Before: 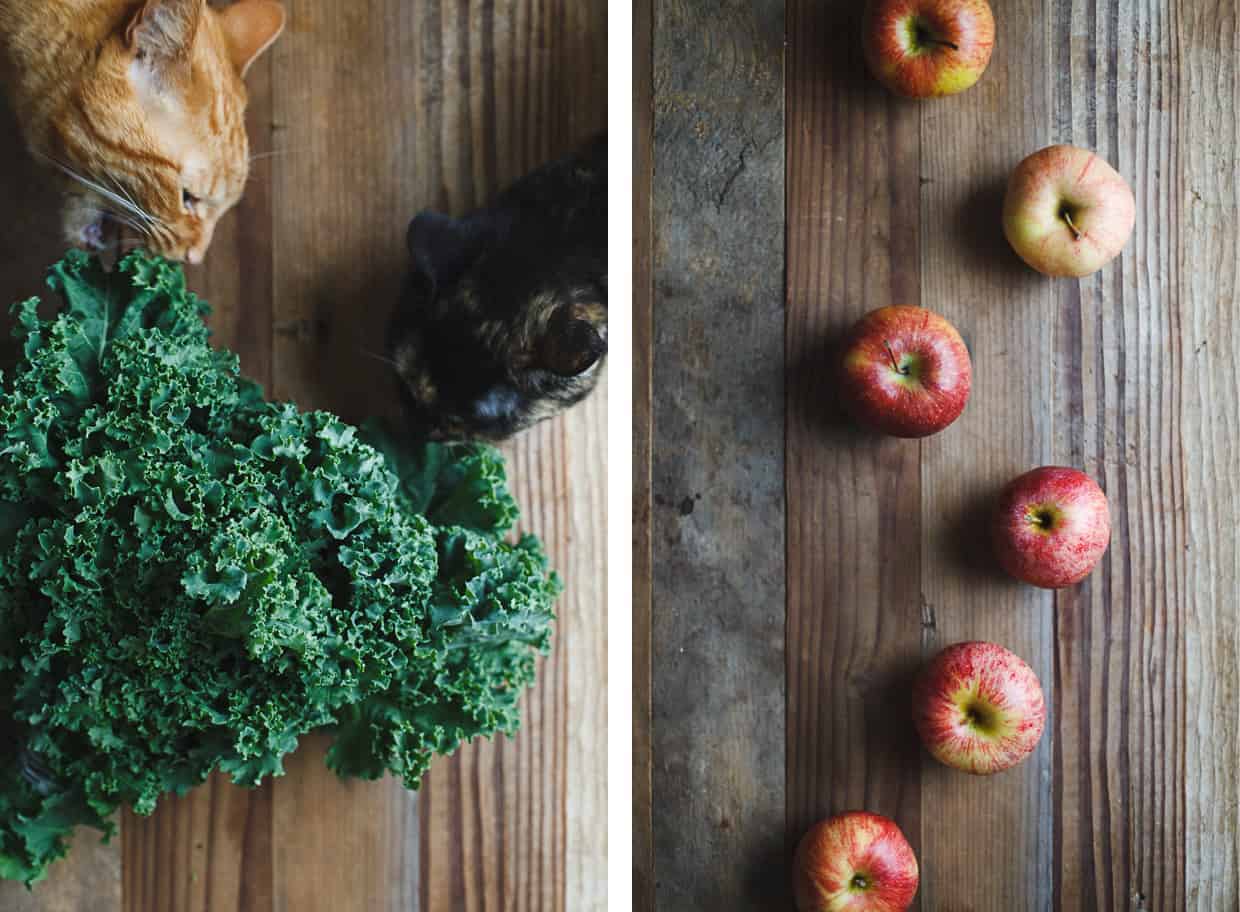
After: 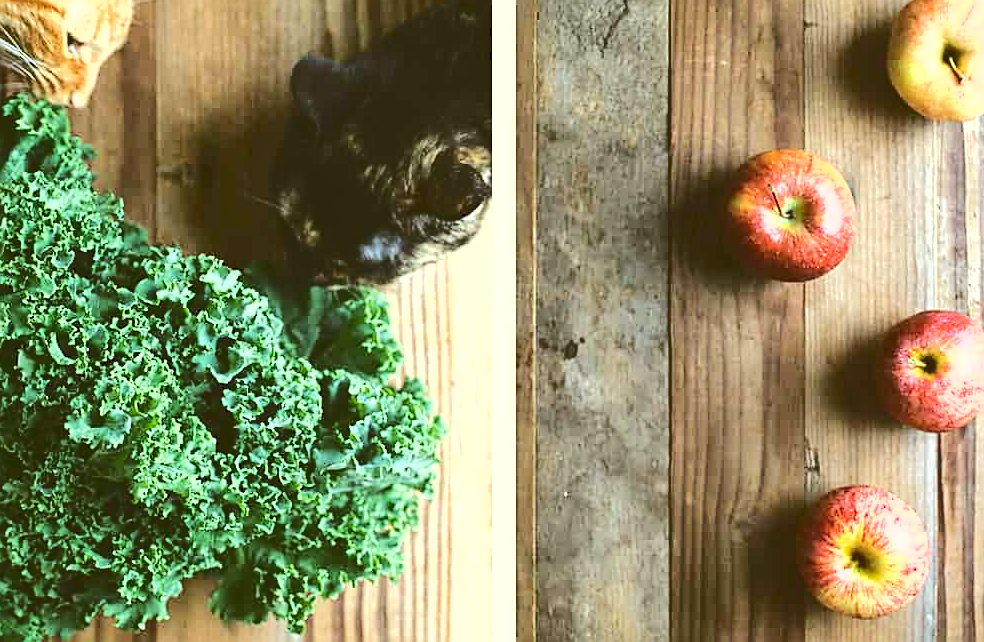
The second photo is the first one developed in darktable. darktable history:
exposure: black level correction 0, exposure 1.199 EV, compensate exposure bias true, compensate highlight preservation false
tone curve: curves: ch0 [(0, 0) (0.003, 0.14) (0.011, 0.141) (0.025, 0.141) (0.044, 0.142) (0.069, 0.146) (0.1, 0.151) (0.136, 0.16) (0.177, 0.182) (0.224, 0.214) (0.277, 0.272) (0.335, 0.35) (0.399, 0.453) (0.468, 0.548) (0.543, 0.634) (0.623, 0.715) (0.709, 0.778) (0.801, 0.848) (0.898, 0.902) (1, 1)], color space Lab, independent channels
crop: left 9.434%, top 17.139%, right 11.179%, bottom 12.38%
color correction: highlights a* -1.83, highlights b* 10.38, shadows a* 0.666, shadows b* 18.62
sharpen: on, module defaults
shadows and highlights: shadows 31.06, highlights 0.219, shadows color adjustment 99.15%, highlights color adjustment 0.704%, soften with gaussian
